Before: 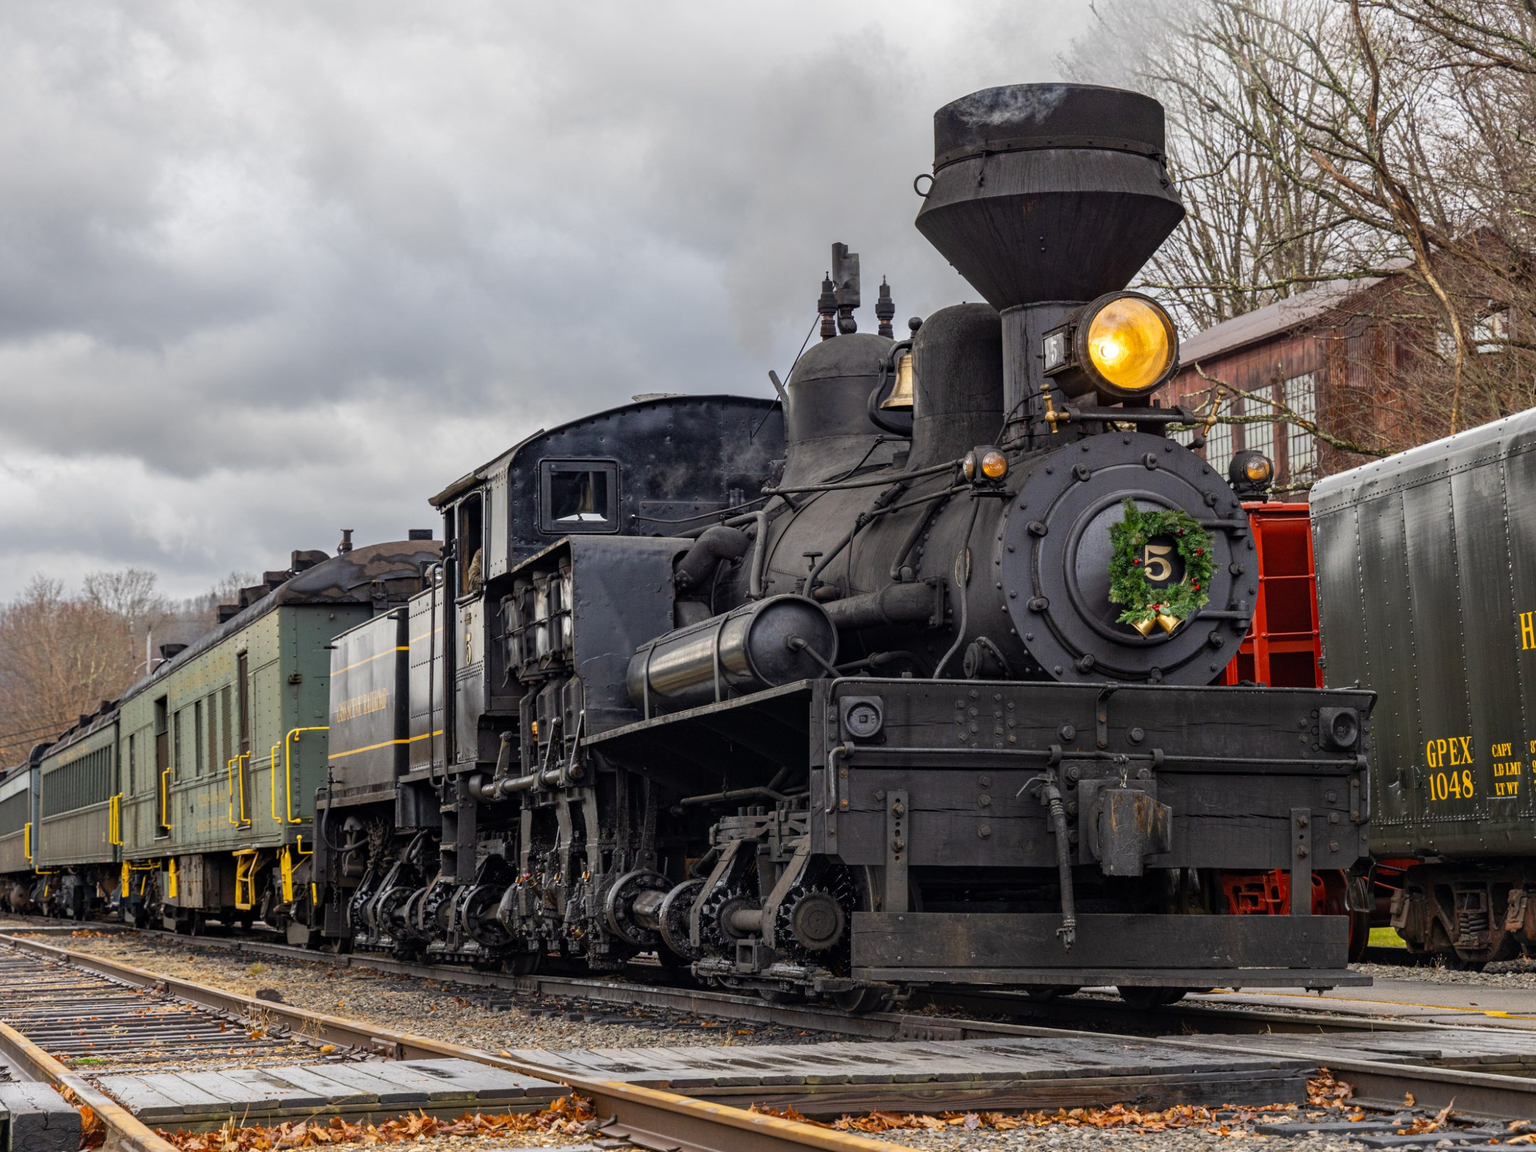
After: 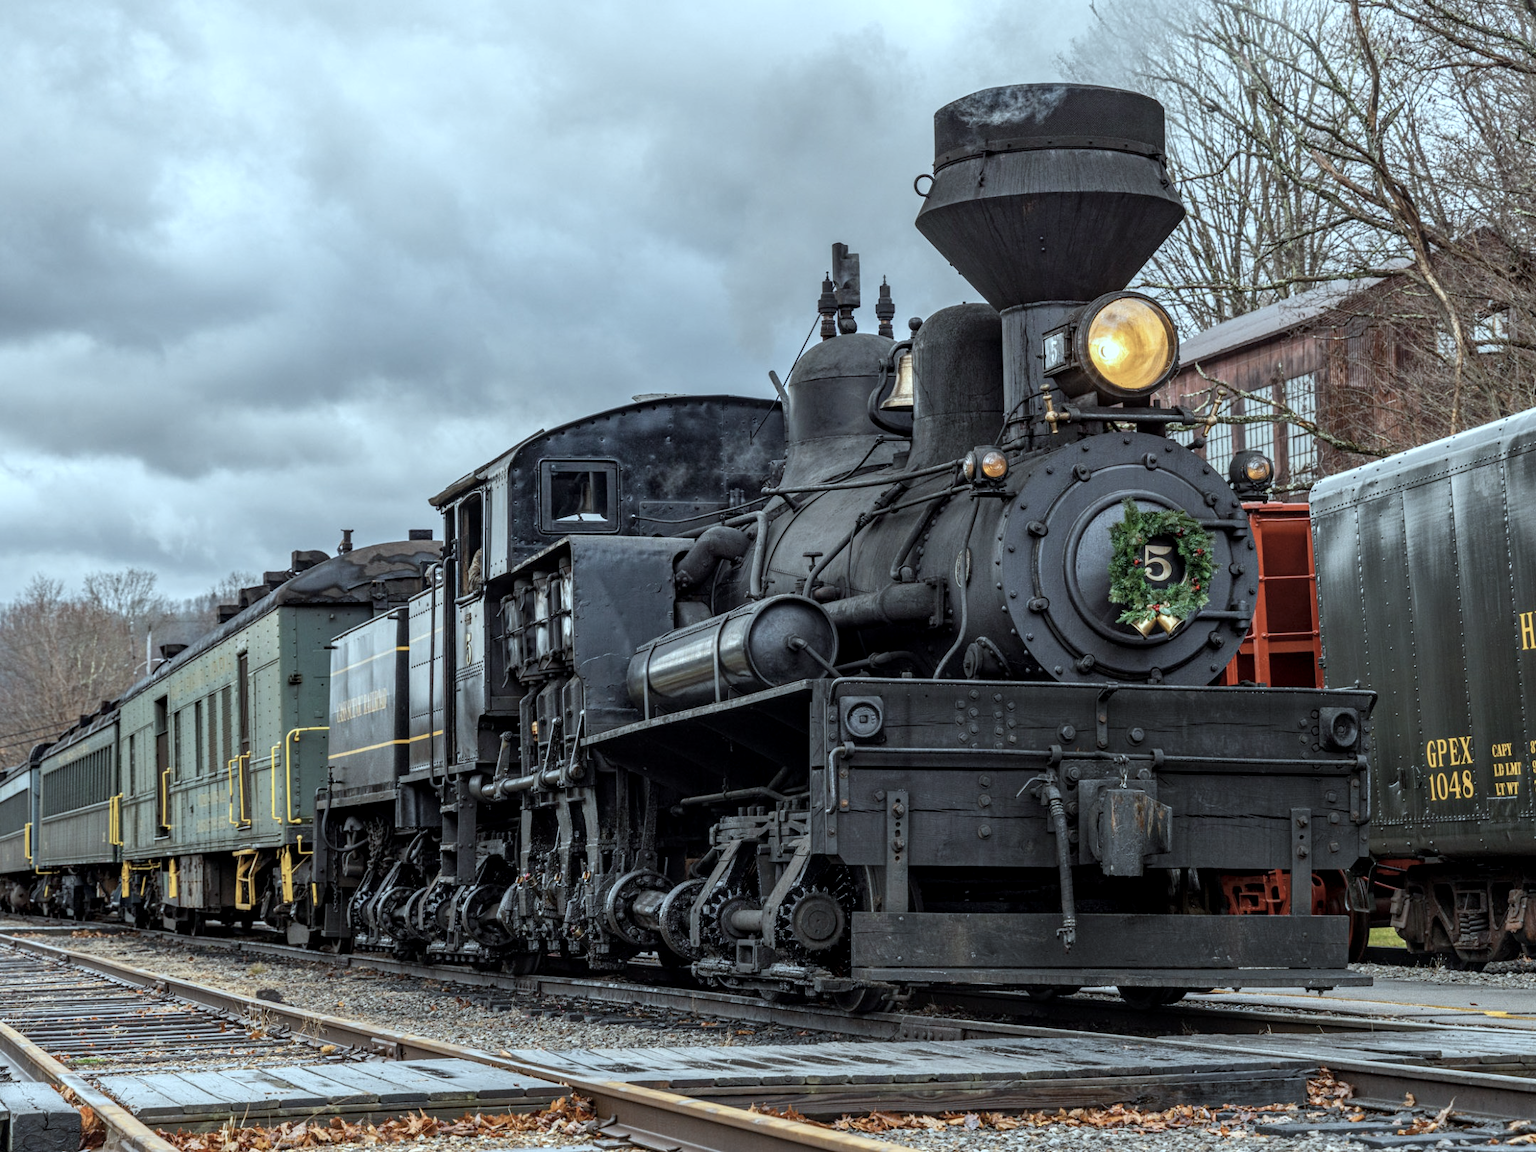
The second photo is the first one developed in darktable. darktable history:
color correction: highlights a* -12.64, highlights b* -18.1, saturation 0.7
local contrast: on, module defaults
exposure: exposure 0.131 EV, compensate highlight preservation false
